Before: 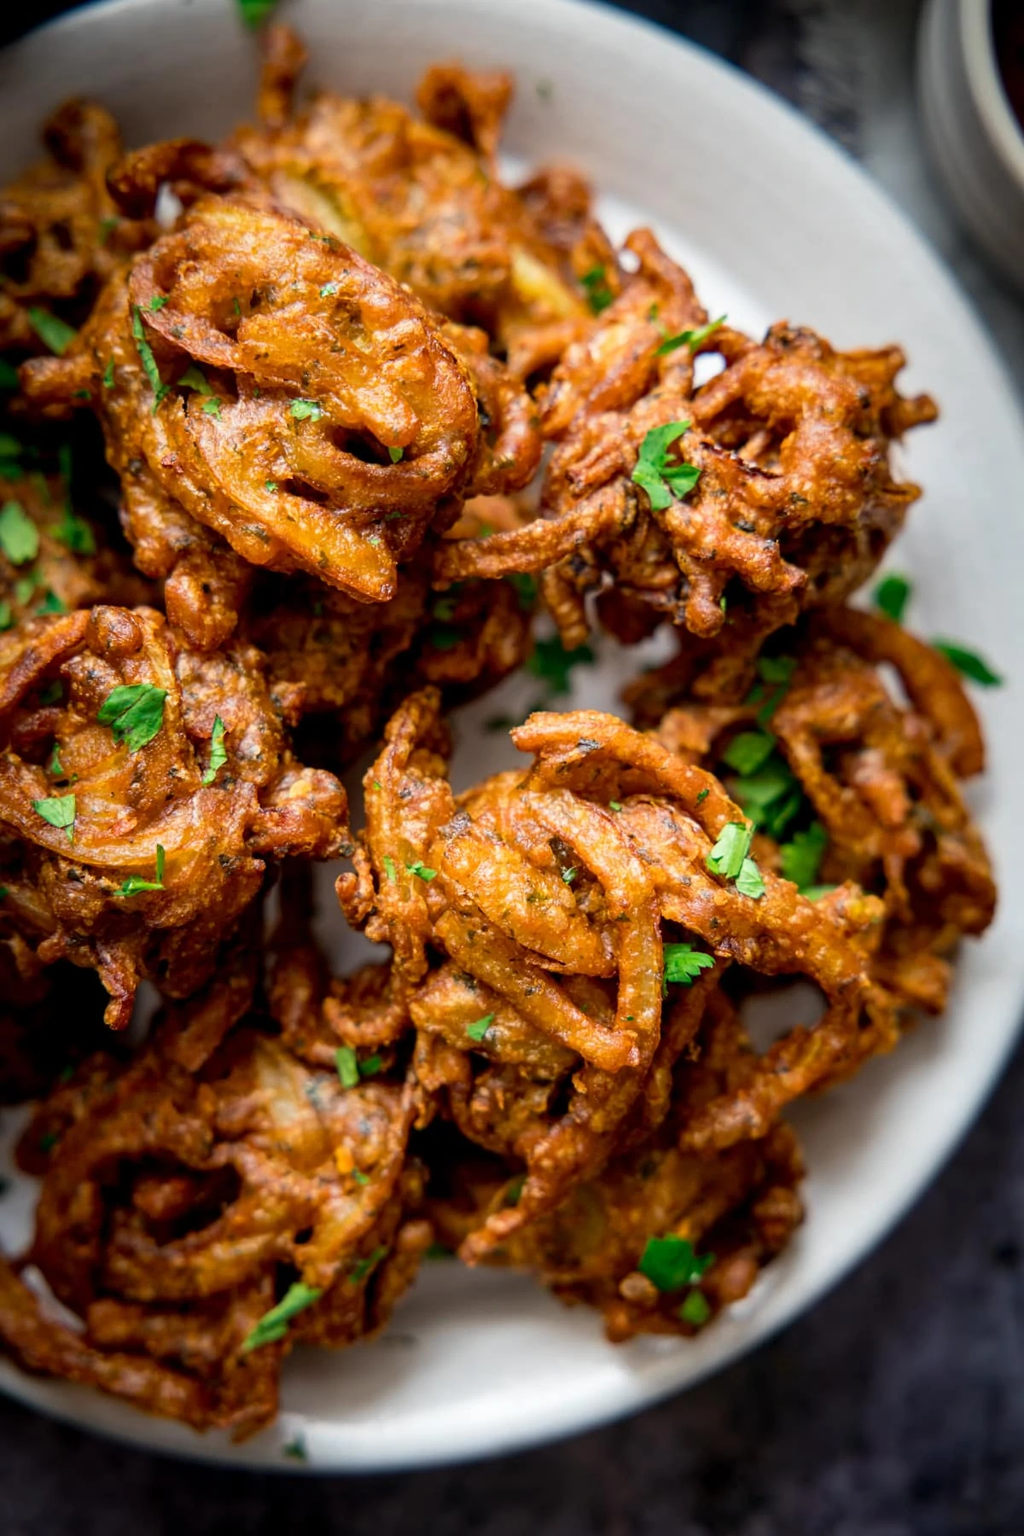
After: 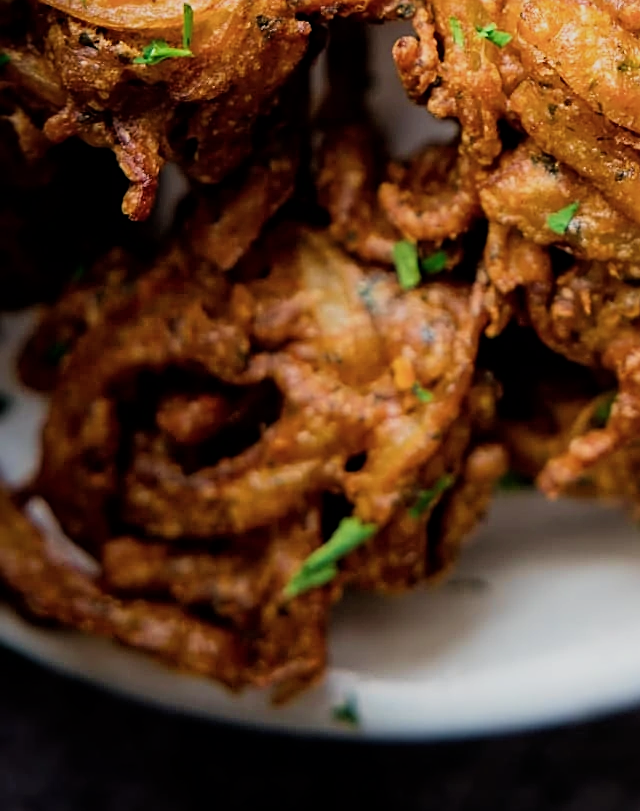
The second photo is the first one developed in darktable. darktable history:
color balance rgb: linear chroma grading › global chroma 1.5%, linear chroma grading › mid-tones -1%, perceptual saturation grading › global saturation -3%, perceptual saturation grading › shadows -2%
sharpen: on, module defaults
filmic rgb: hardness 4.17
velvia: on, module defaults
crop and rotate: top 54.778%, right 46.61%, bottom 0.159%
